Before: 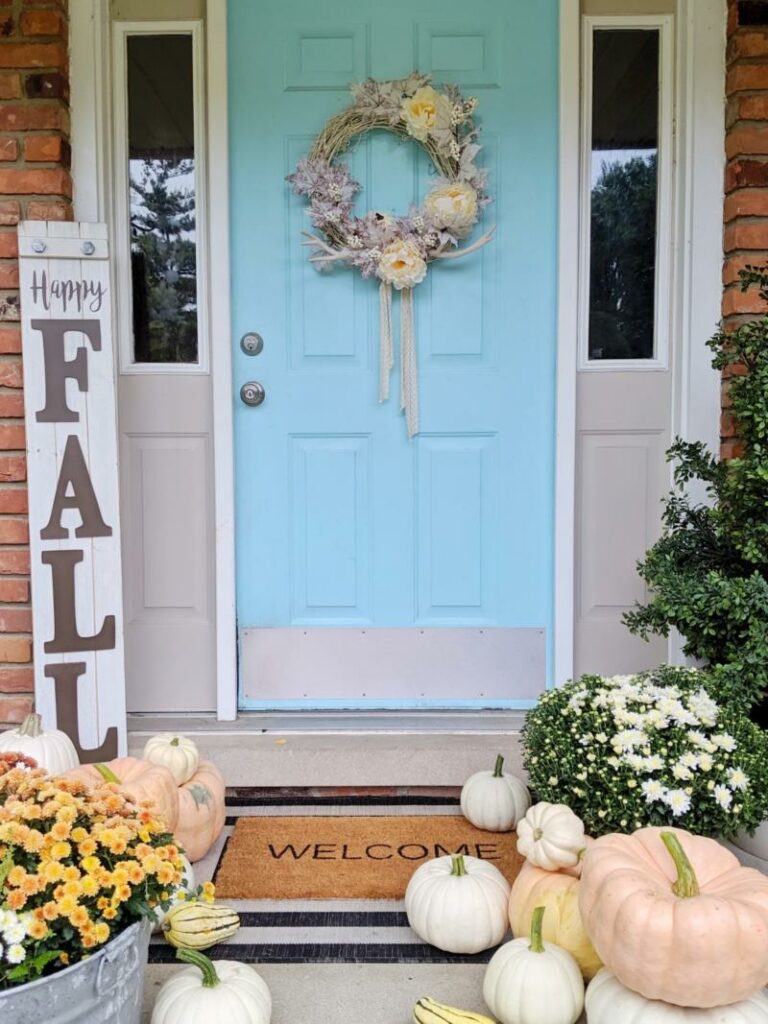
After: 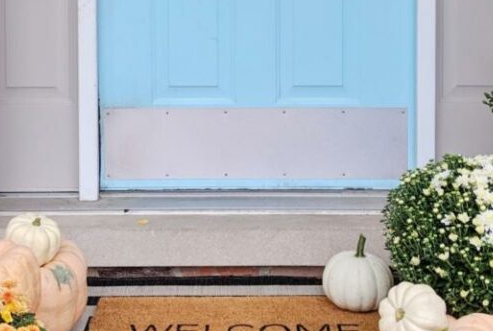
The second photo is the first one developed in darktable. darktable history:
crop: left 17.97%, top 50.814%, right 17.719%, bottom 16.841%
